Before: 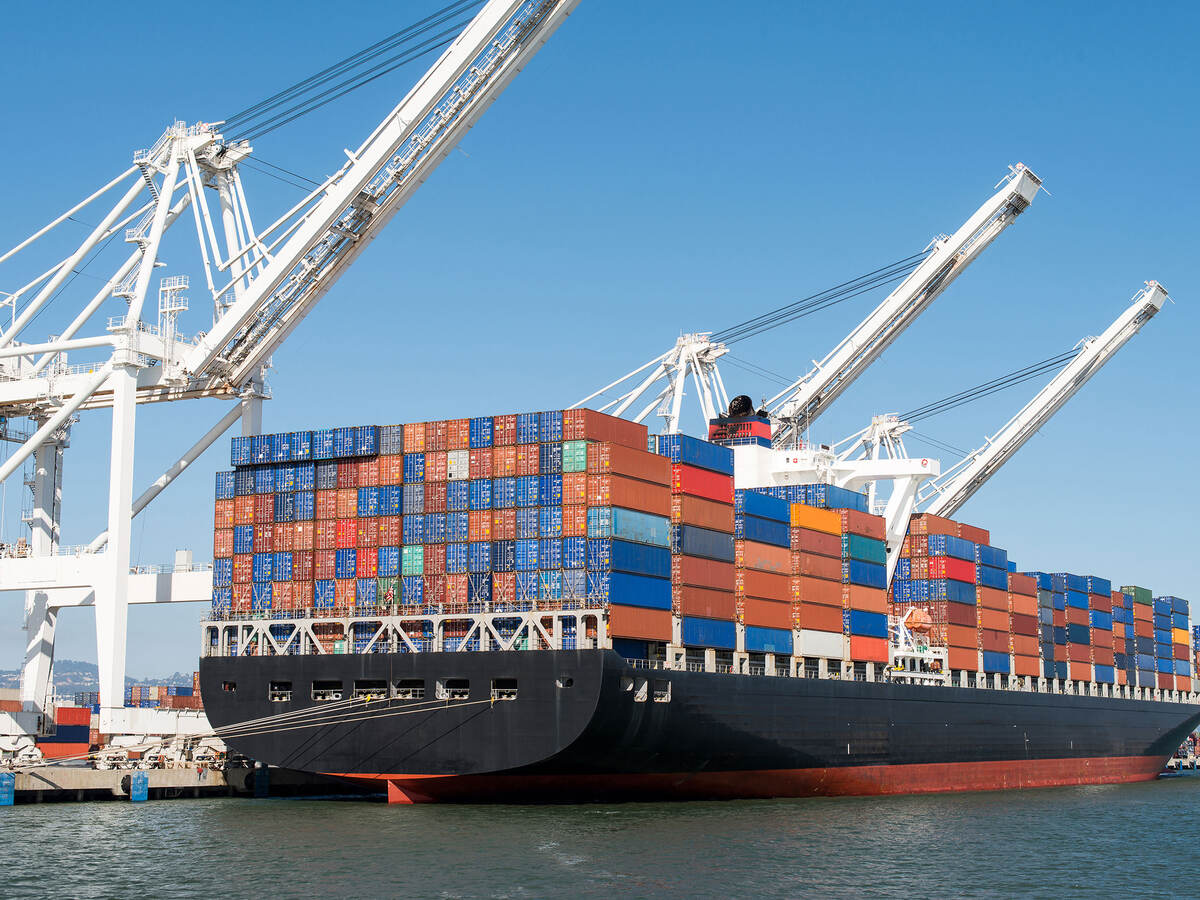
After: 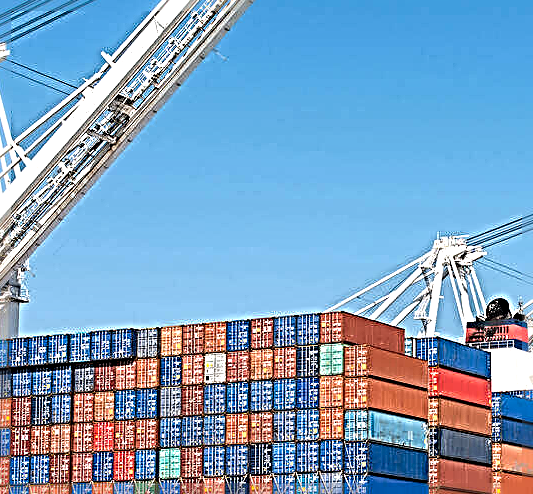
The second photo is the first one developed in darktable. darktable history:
local contrast: on, module defaults
crop: left 20.255%, top 10.846%, right 35.313%, bottom 34.234%
tone equalizer: -8 EV -0.436 EV, -7 EV -0.421 EV, -6 EV -0.332 EV, -5 EV -0.249 EV, -3 EV 0.238 EV, -2 EV 0.362 EV, -1 EV 0.412 EV, +0 EV 0.401 EV, edges refinement/feathering 500, mask exposure compensation -1.57 EV, preserve details no
haze removal: adaptive false
sharpen: radius 4.033, amount 1.987
